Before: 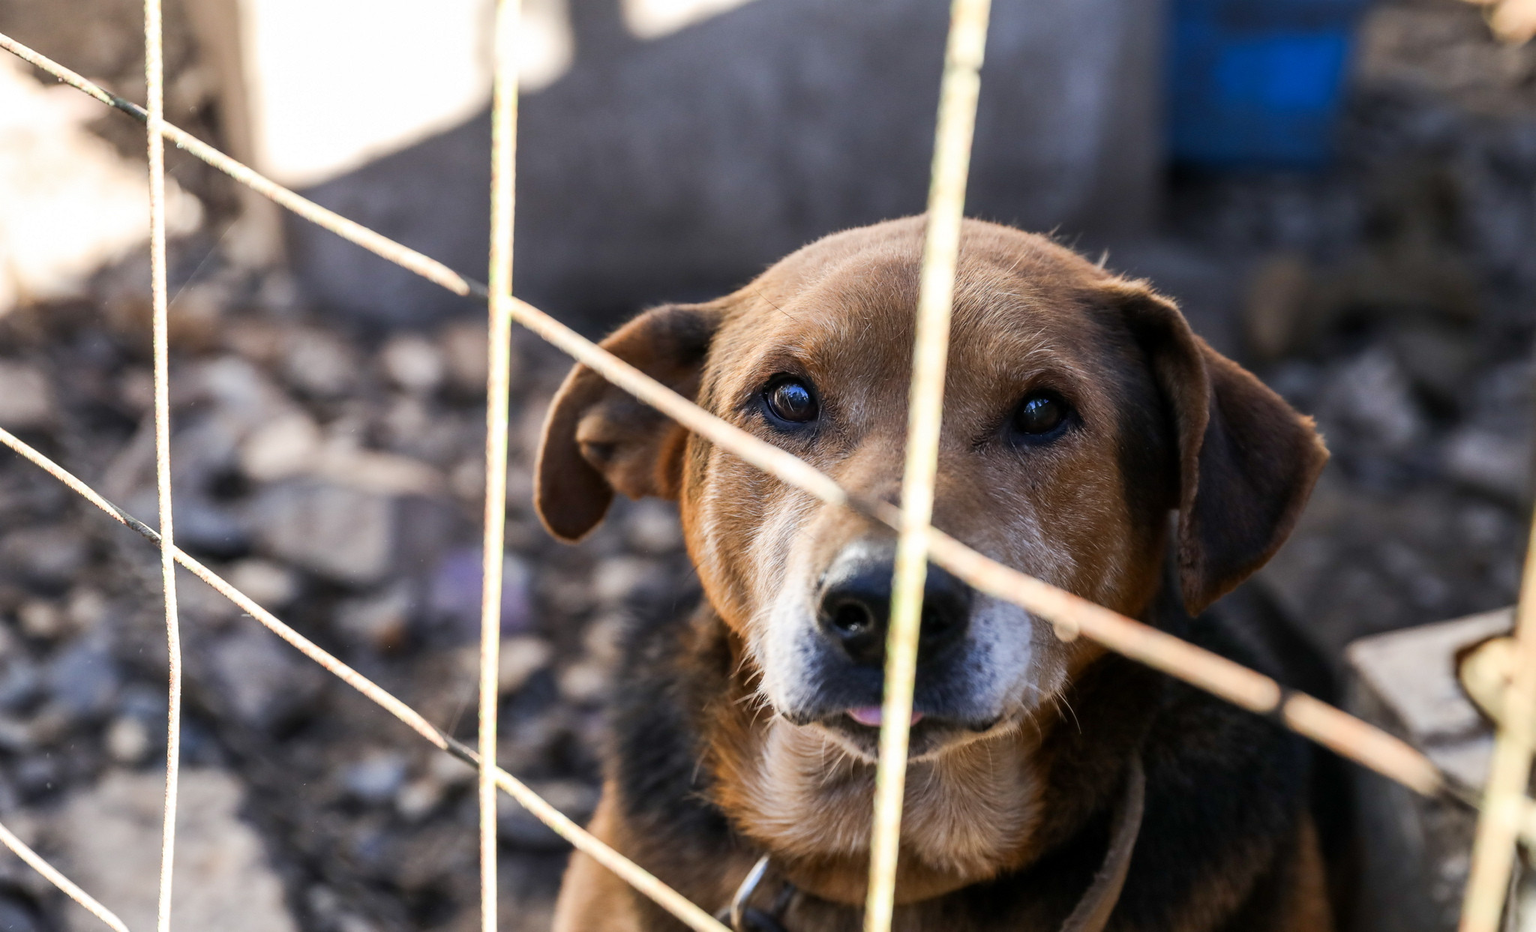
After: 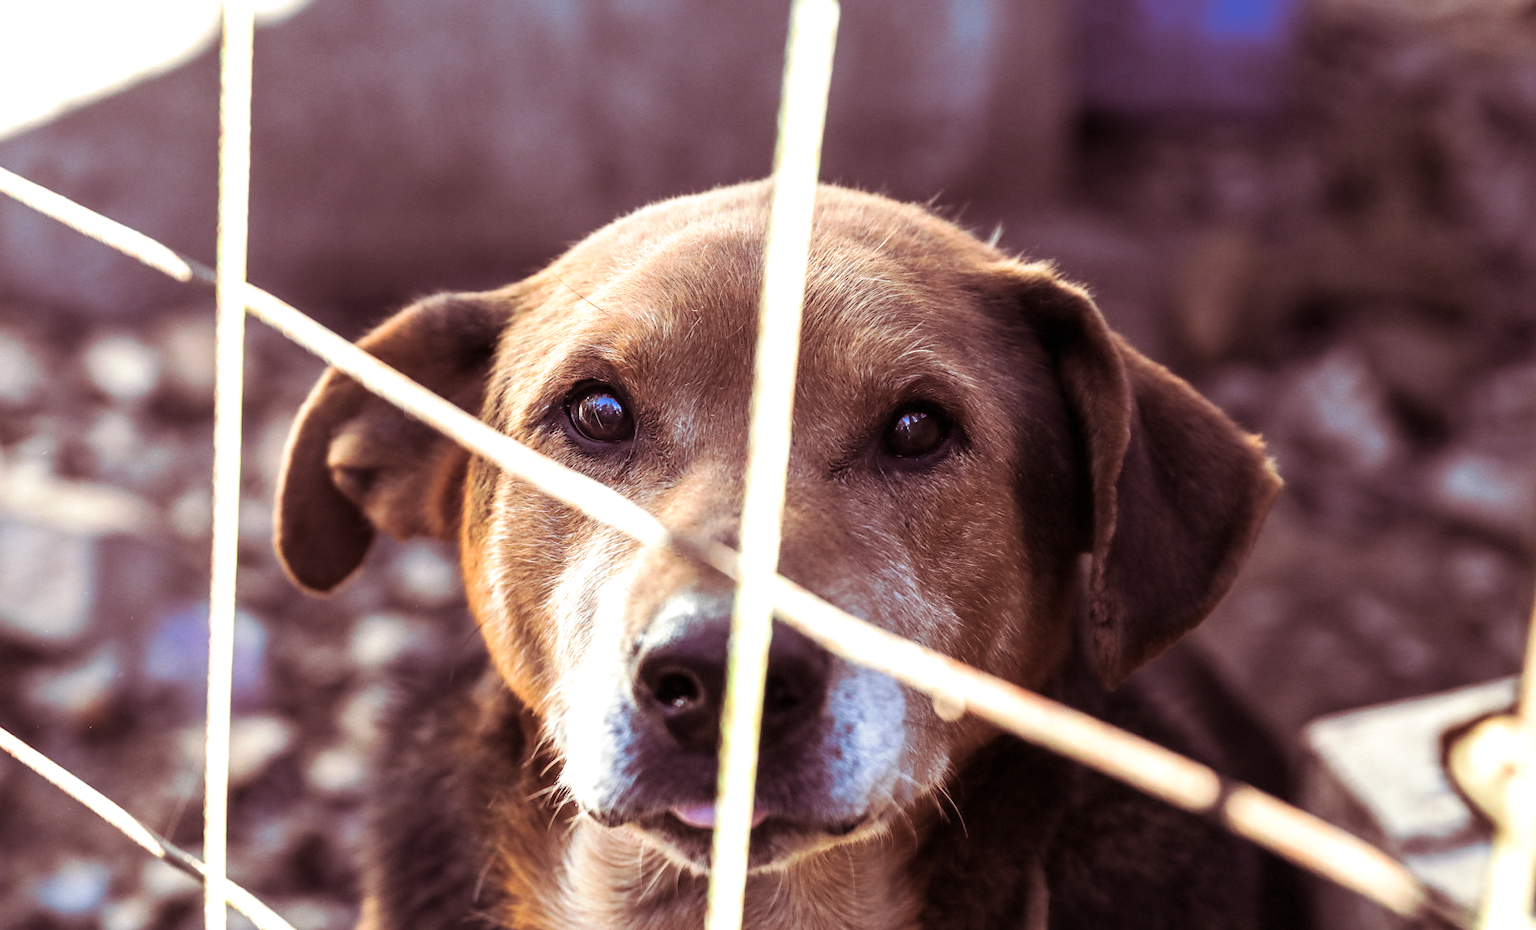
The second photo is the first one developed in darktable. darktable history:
crop and rotate: left 20.74%, top 7.912%, right 0.375%, bottom 13.378%
exposure: black level correction 0, exposure 0.6 EV, compensate exposure bias true, compensate highlight preservation false
split-toning: on, module defaults
